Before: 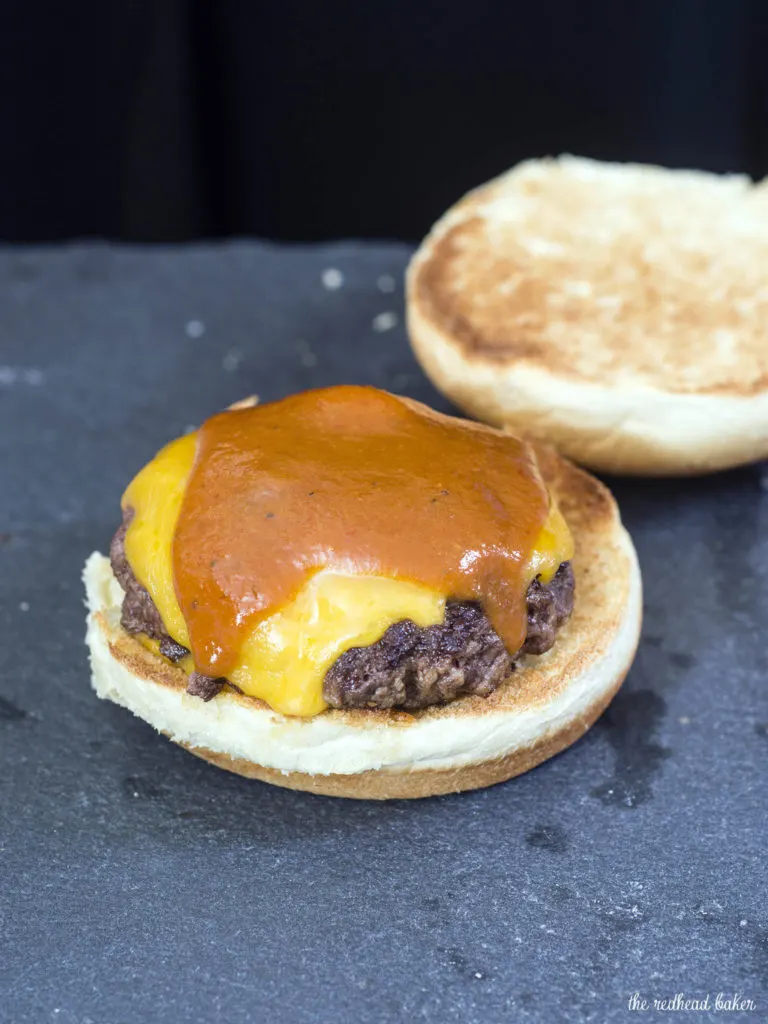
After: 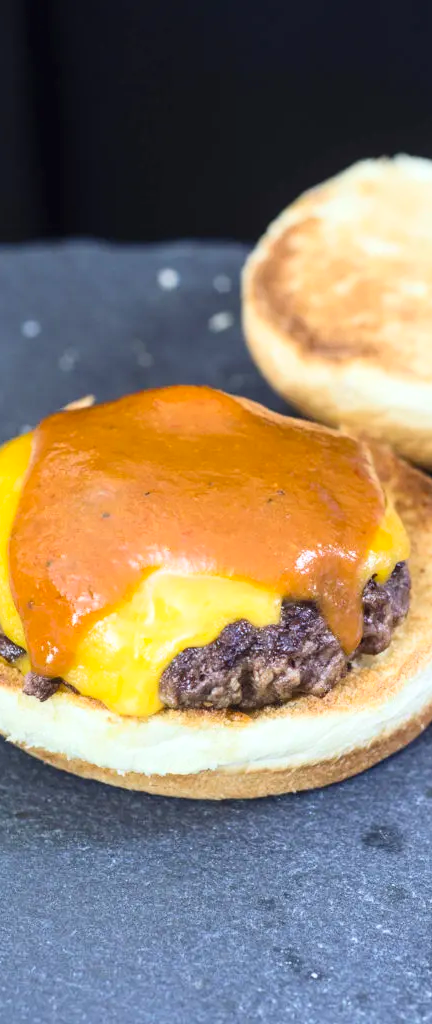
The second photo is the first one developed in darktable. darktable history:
tone equalizer: on, module defaults
crop: left 21.386%, right 22.266%
contrast brightness saturation: contrast 0.2, brightness 0.165, saturation 0.224
